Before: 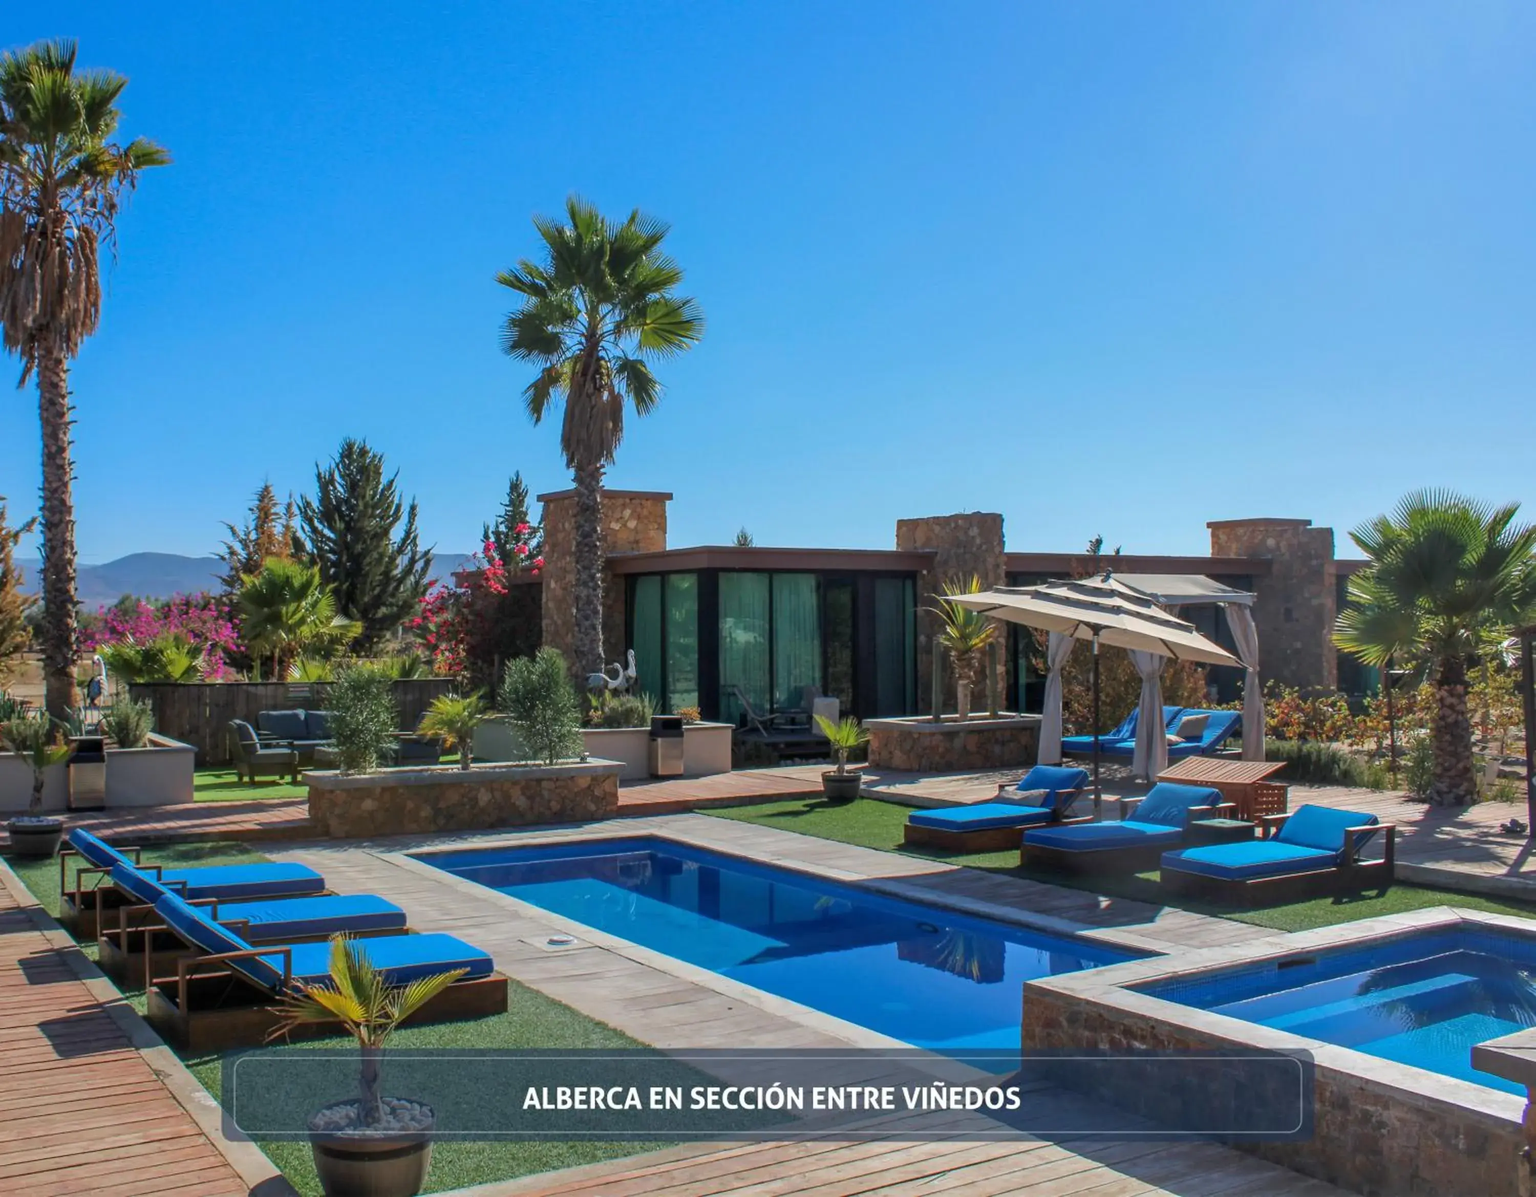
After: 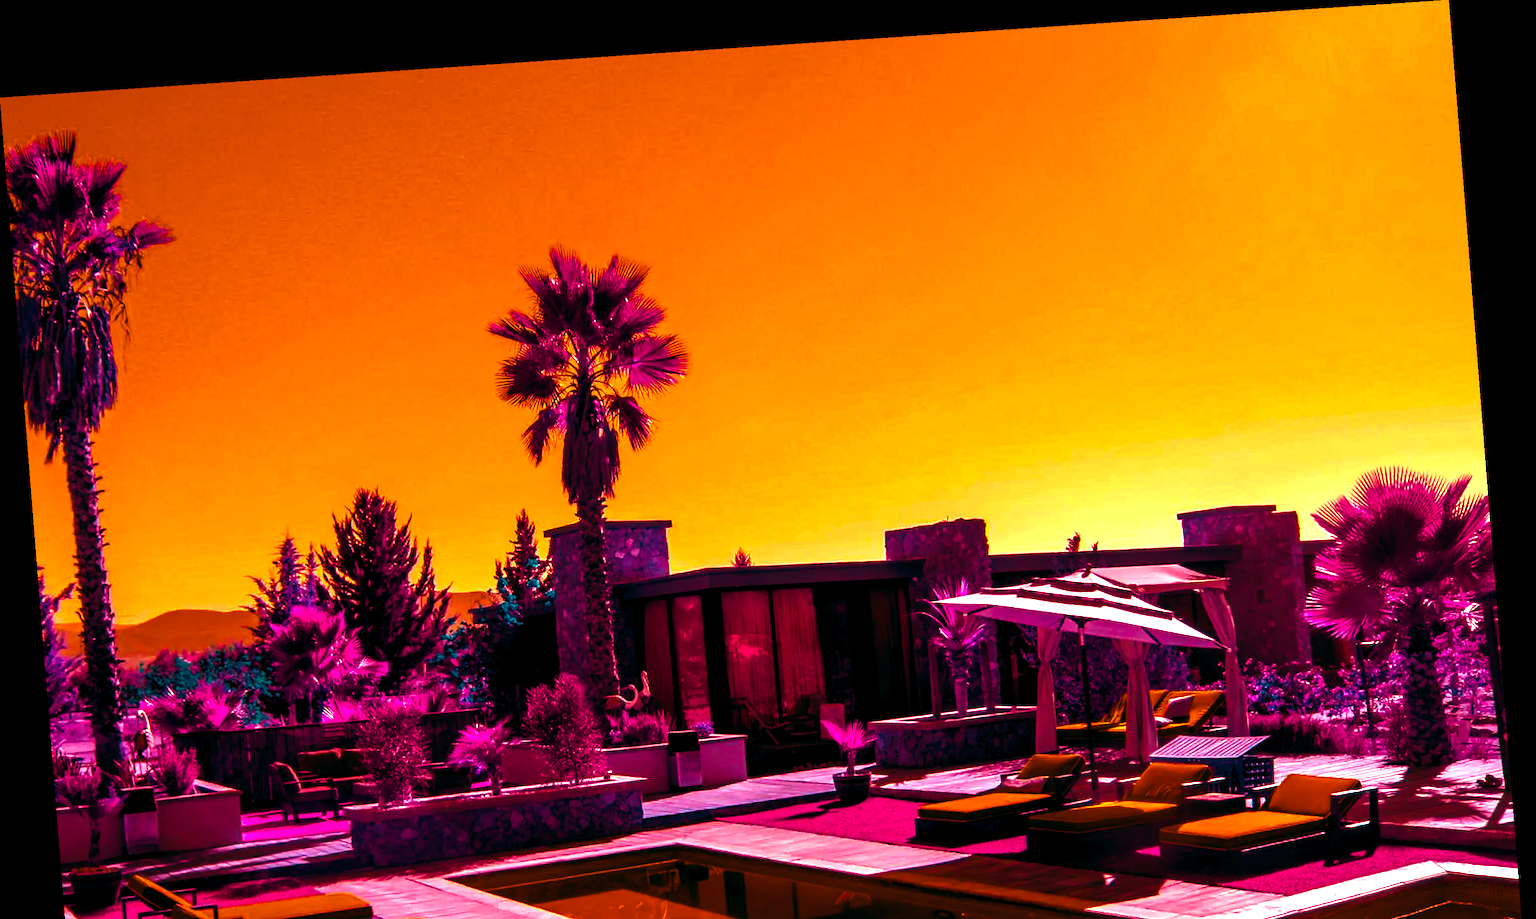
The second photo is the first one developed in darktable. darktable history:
color balance rgb: shadows lift › luminance -18.76%, shadows lift › chroma 35.44%, power › luminance -3.76%, power › hue 142.17°, highlights gain › chroma 7.5%, highlights gain › hue 184.75°, global offset › luminance -0.52%, global offset › chroma 0.91%, global offset › hue 173.36°, shadows fall-off 300%, white fulcrum 2 EV, highlights fall-off 300%, linear chroma grading › shadows 17.19%, linear chroma grading › highlights 61.12%, linear chroma grading › global chroma 50%, hue shift -150.52°, perceptual brilliance grading › global brilliance 12%, mask middle-gray fulcrum 100%, contrast gray fulcrum 38.43%, contrast 35.15%, saturation formula JzAzBz (2021)
crop: bottom 24.967%
rotate and perspective: rotation -4.2°, shear 0.006, automatic cropping off
exposure: exposure 0.6 EV, compensate highlight preservation false
color calibration: x 0.355, y 0.367, temperature 4700.38 K
